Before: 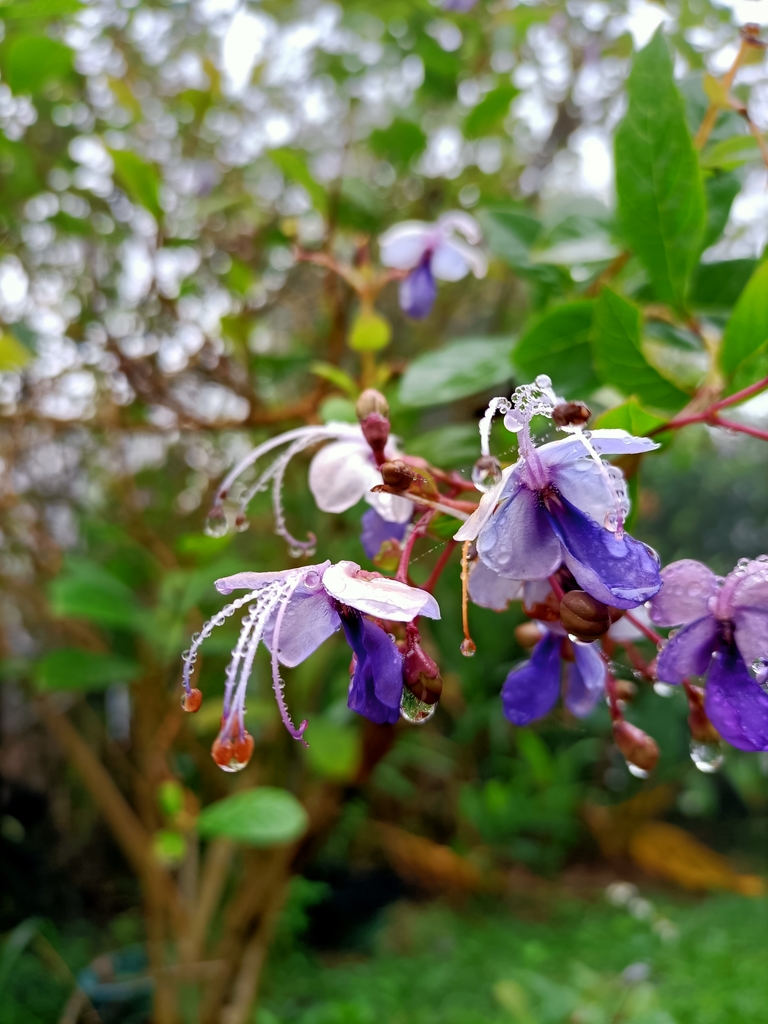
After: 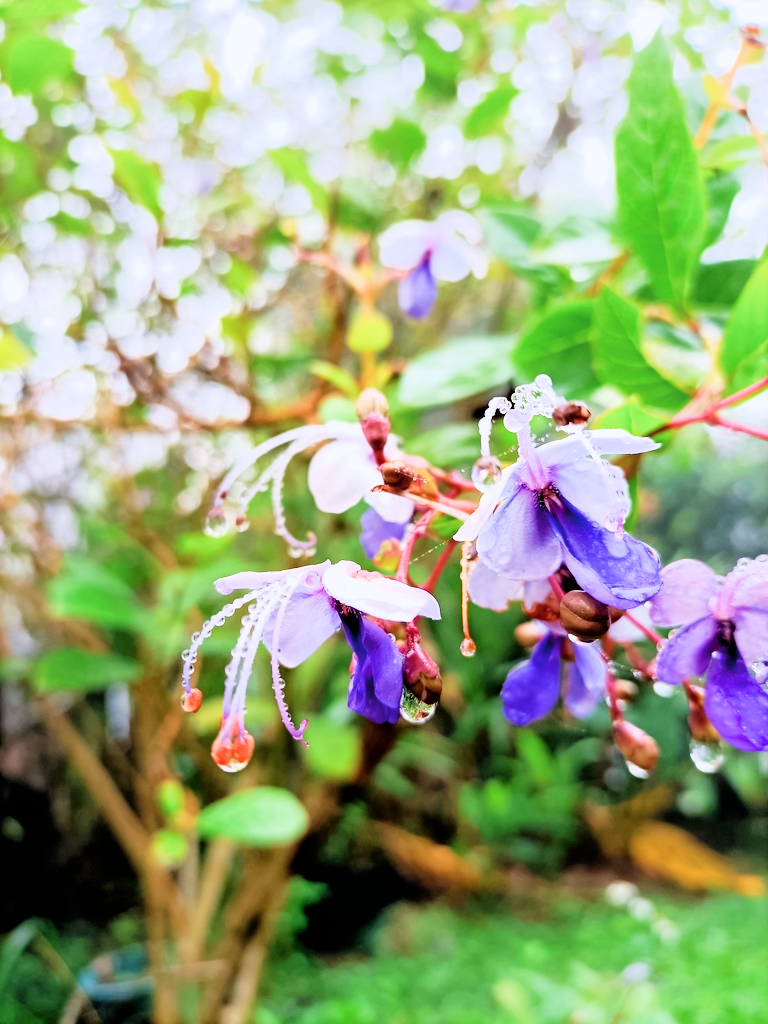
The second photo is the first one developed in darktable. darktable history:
tone equalizer: -8 EV -0.412 EV, -7 EV -0.408 EV, -6 EV -0.351 EV, -5 EV -0.22 EV, -3 EV 0.215 EV, -2 EV 0.334 EV, -1 EV 0.396 EV, +0 EV 0.434 EV
exposure: black level correction 0, exposure 1.388 EV, compensate highlight preservation false
color calibration: illuminant as shot in camera, x 0.358, y 0.373, temperature 4628.91 K
filmic rgb: black relative exposure -7.49 EV, white relative exposure 4.99 EV, threshold 2.96 EV, hardness 3.32, contrast 1.297, enable highlight reconstruction true
